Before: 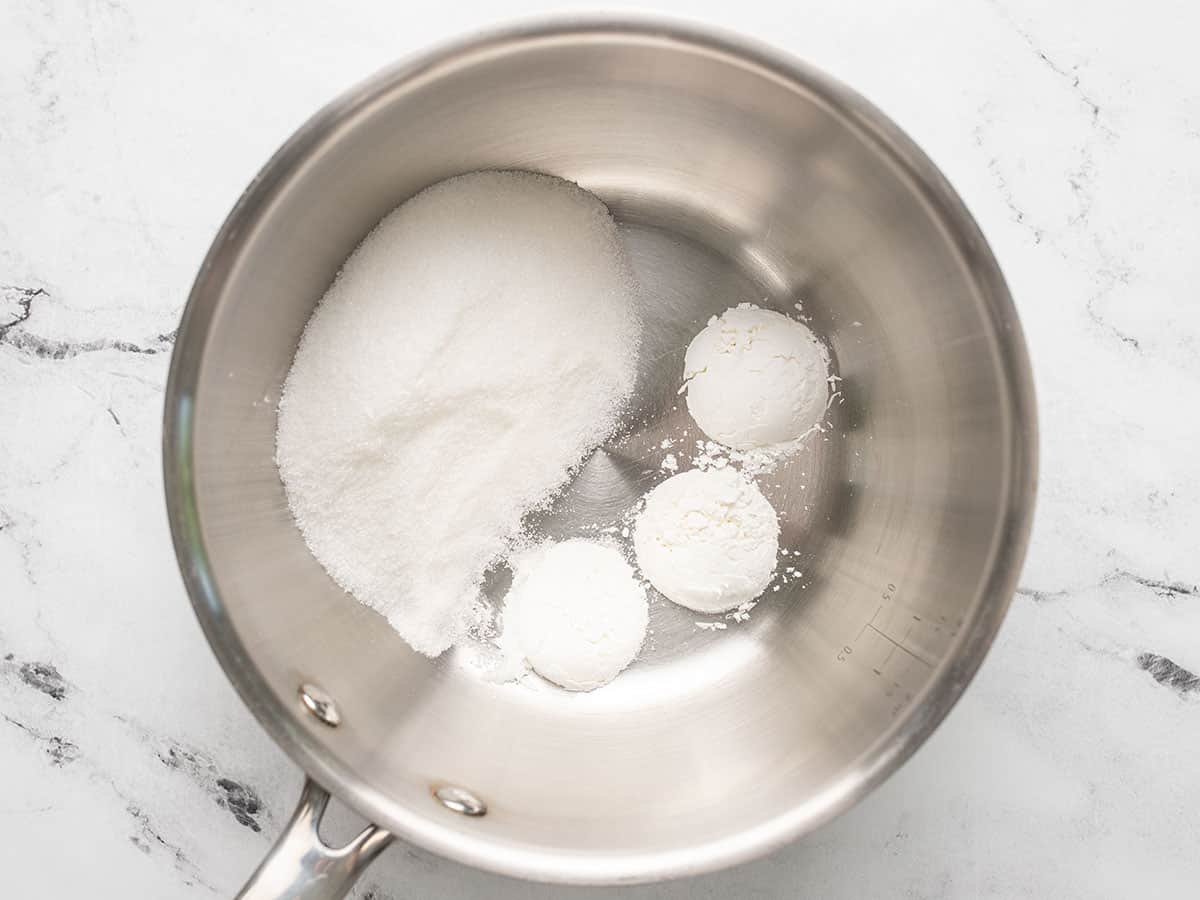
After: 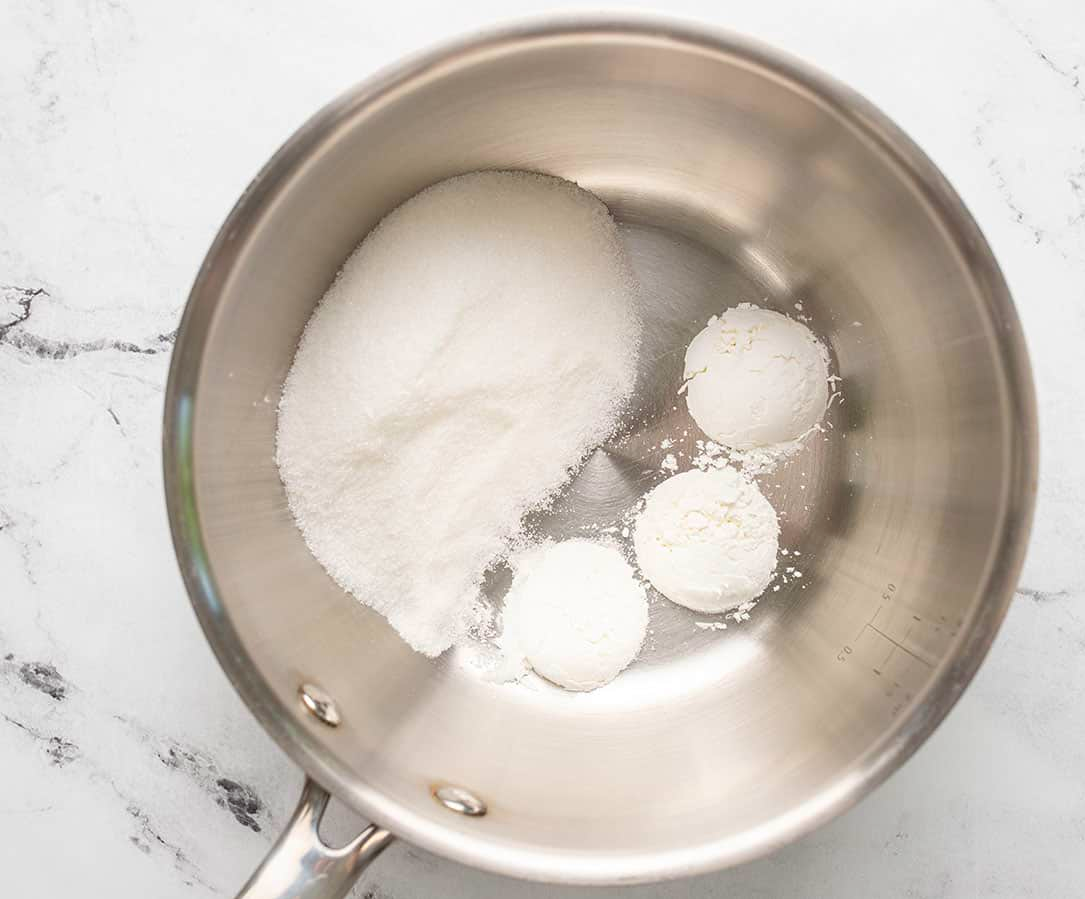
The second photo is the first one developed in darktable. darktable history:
crop: right 9.511%, bottom 0.025%
color balance rgb: shadows lift › chroma 1.046%, shadows lift › hue 31.77°, perceptual saturation grading › global saturation 31.313%, global vibrance 20%
